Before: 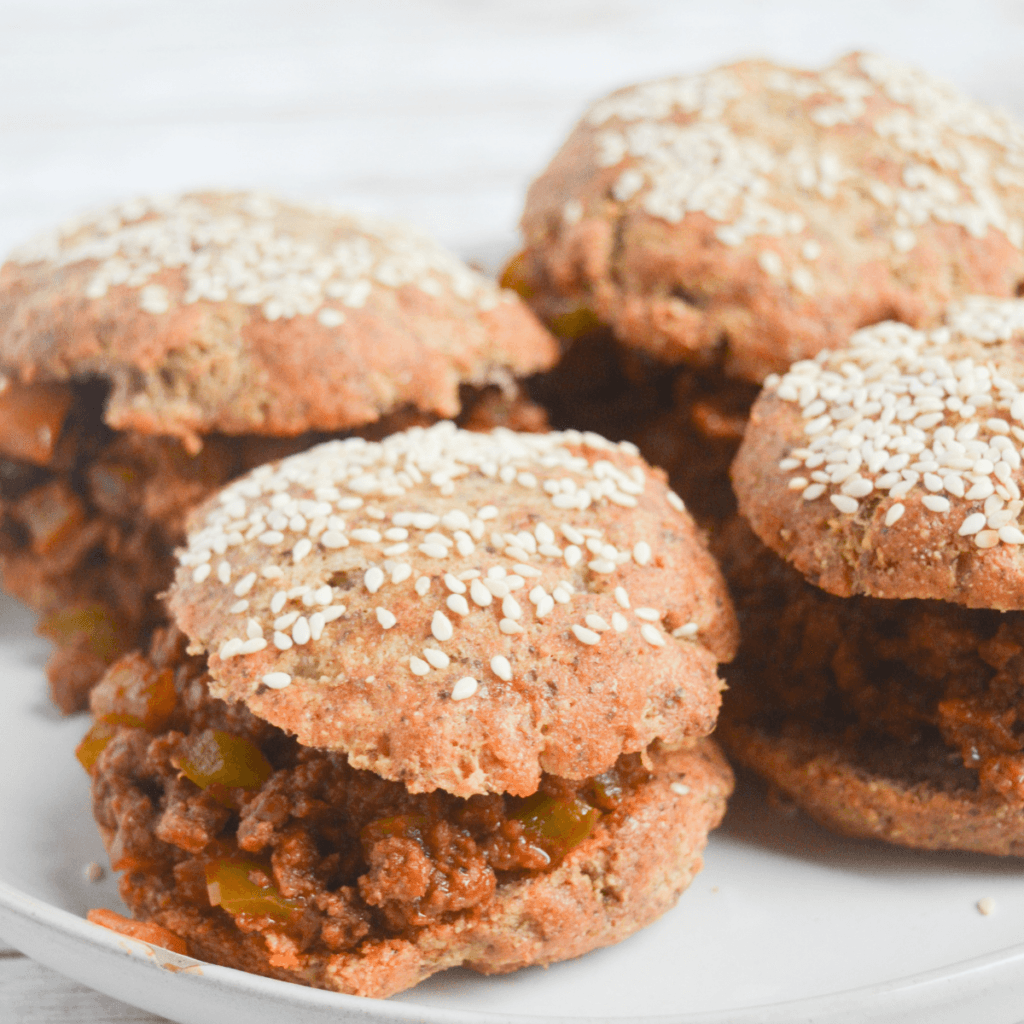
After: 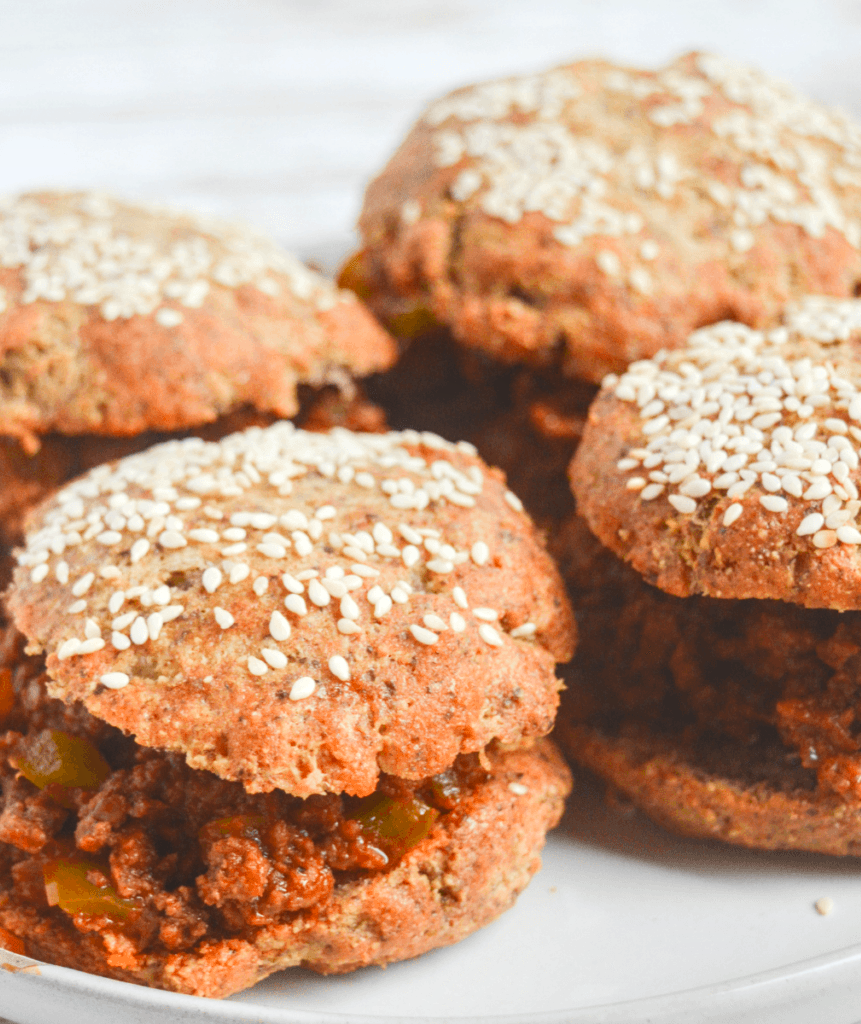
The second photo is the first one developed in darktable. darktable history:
exposure: black level correction -0.016, compensate highlight preservation false
crop: left 15.866%
contrast brightness saturation: brightness -0.023, saturation 0.357
local contrast: detail 130%
